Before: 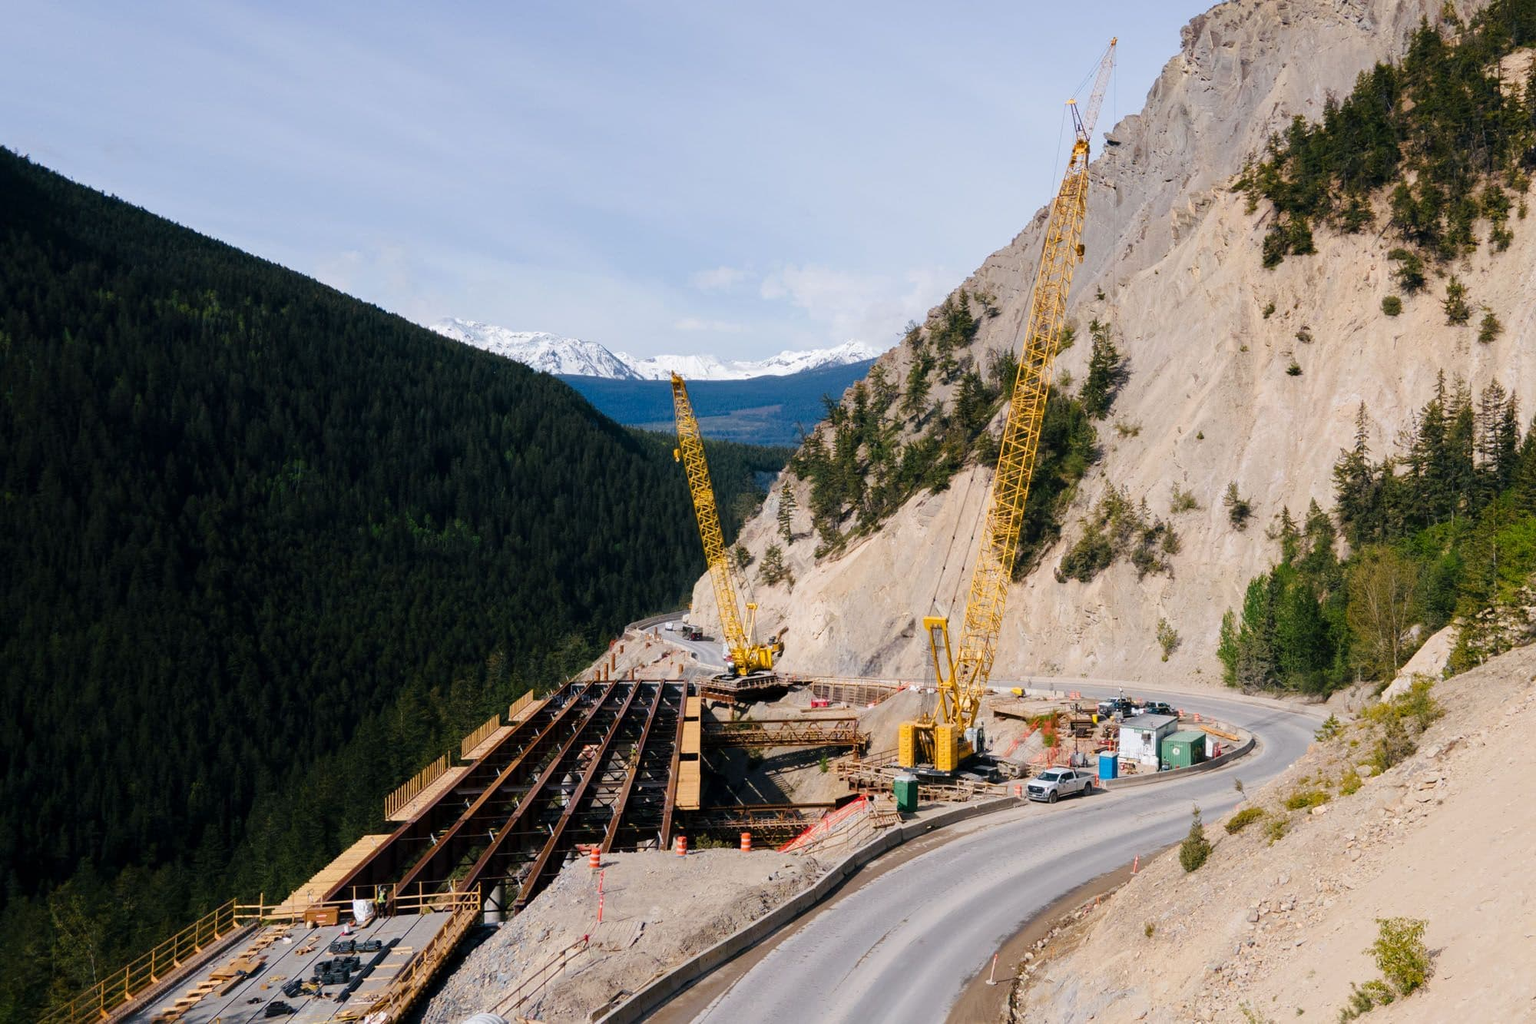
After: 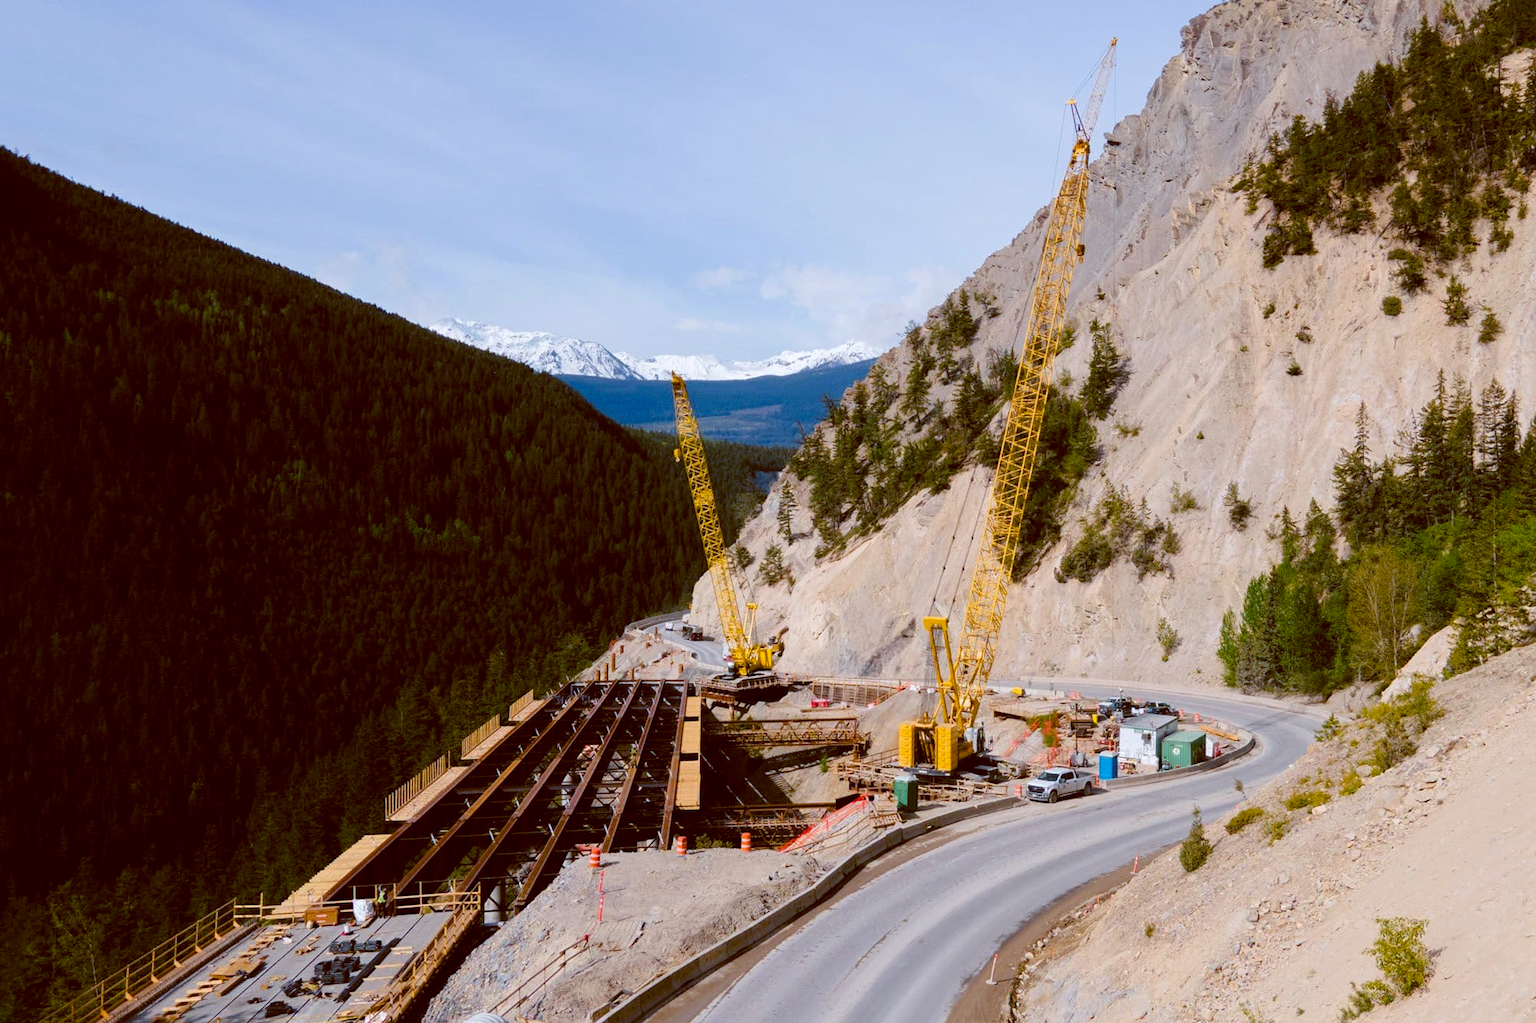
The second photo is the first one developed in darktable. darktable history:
color balance: lift [1, 1.015, 1.004, 0.985], gamma [1, 0.958, 0.971, 1.042], gain [1, 0.956, 0.977, 1.044]
color balance rgb: perceptual saturation grading › global saturation 10%, global vibrance 10%
